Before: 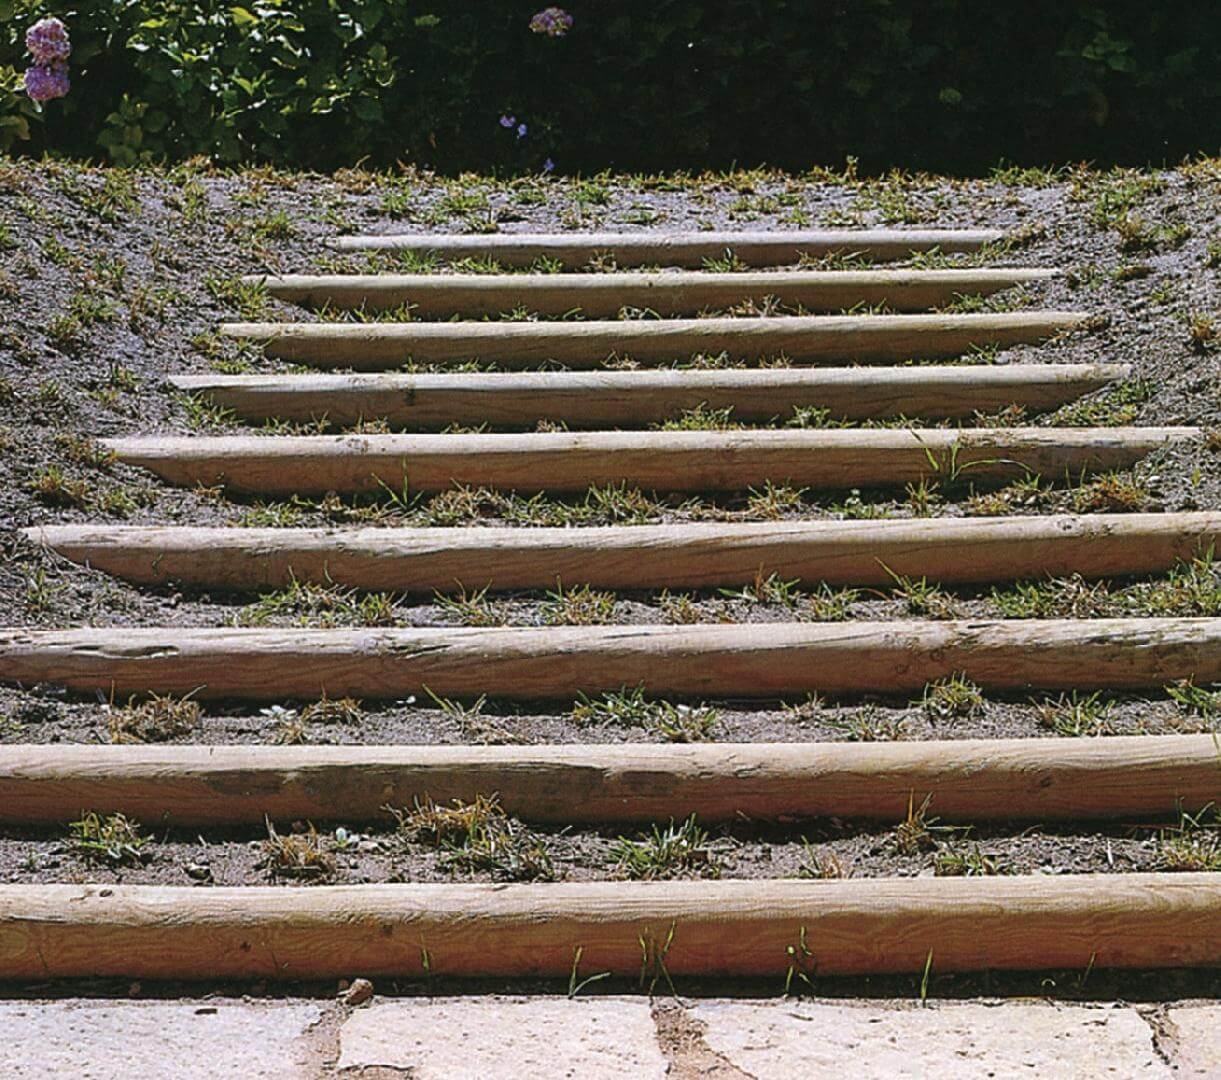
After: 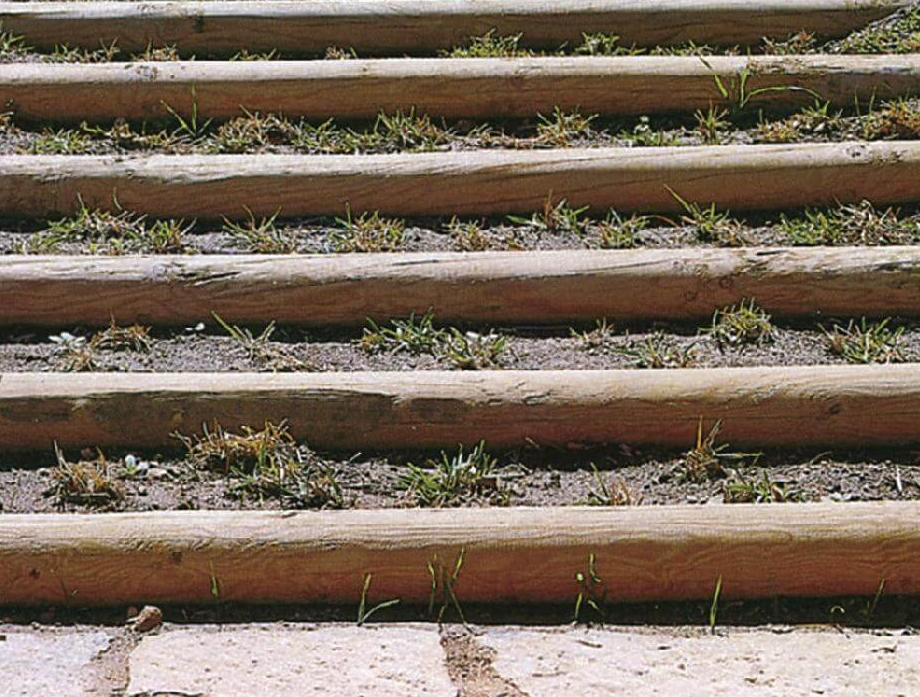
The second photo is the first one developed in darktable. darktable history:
crop and rotate: left 17.333%, top 34.663%, right 7.268%, bottom 0.778%
shadows and highlights: shadows 36.74, highlights -26.62, soften with gaussian
